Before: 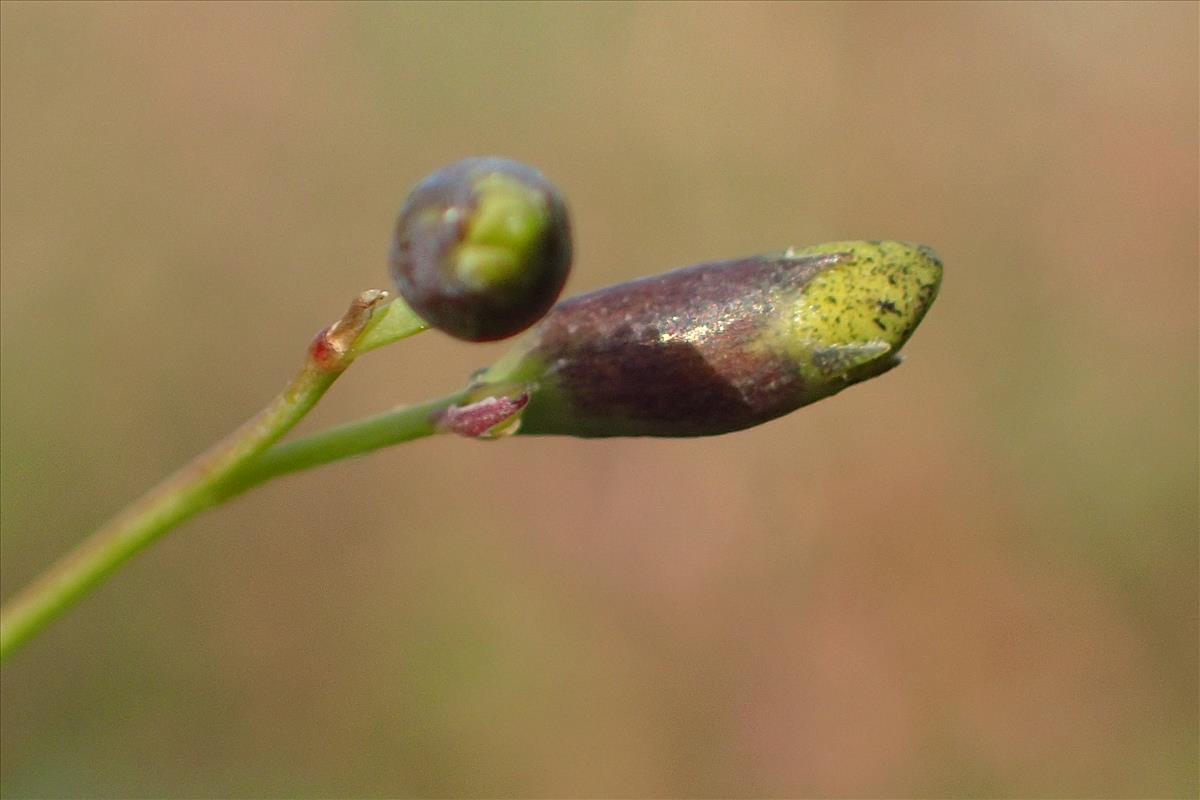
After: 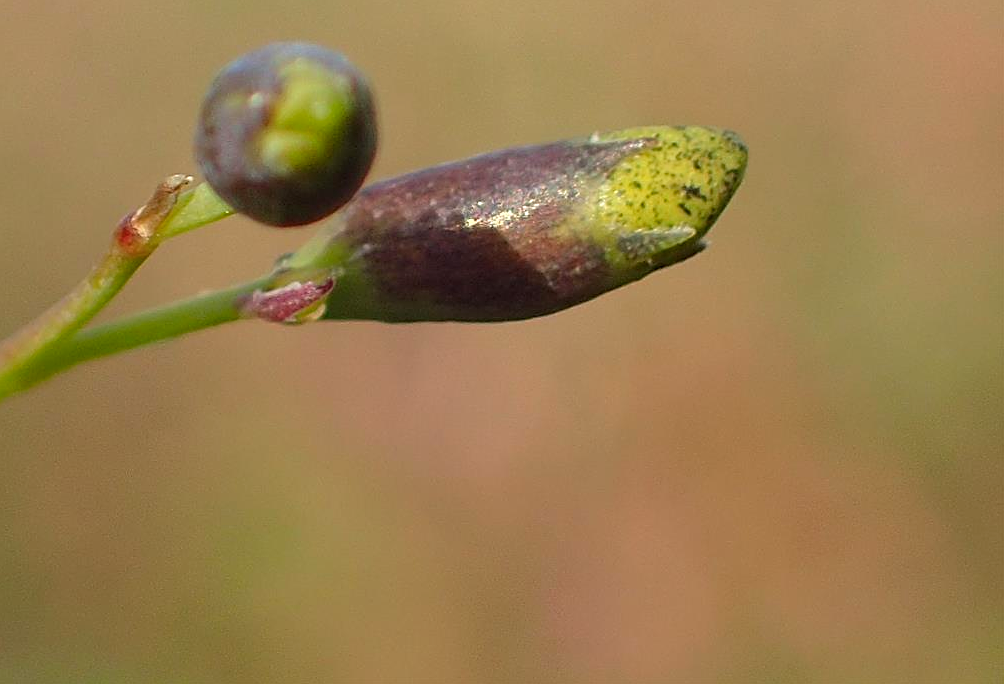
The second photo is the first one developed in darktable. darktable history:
sharpen: on, module defaults
crop: left 16.301%, top 14.437%
color balance rgb: perceptual saturation grading › global saturation 0.67%, perceptual brilliance grading › global brilliance 2.747%, perceptual brilliance grading › highlights -2.861%, perceptual brilliance grading › shadows 3.609%, global vibrance 20%
